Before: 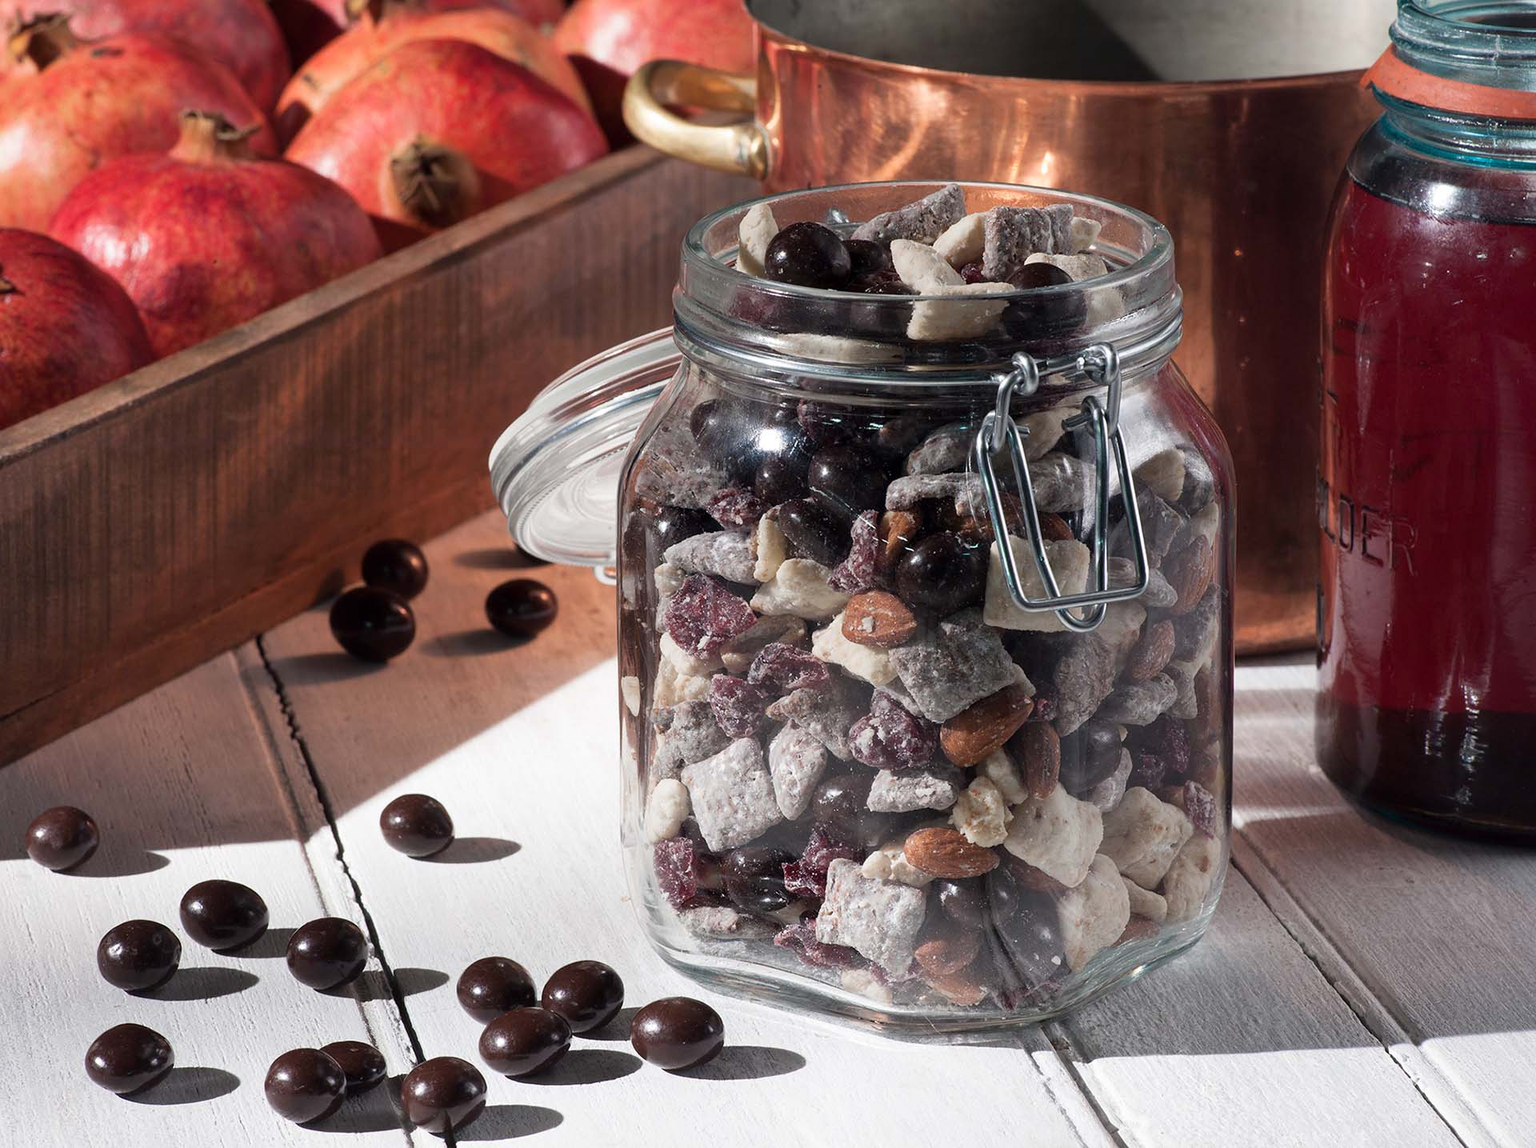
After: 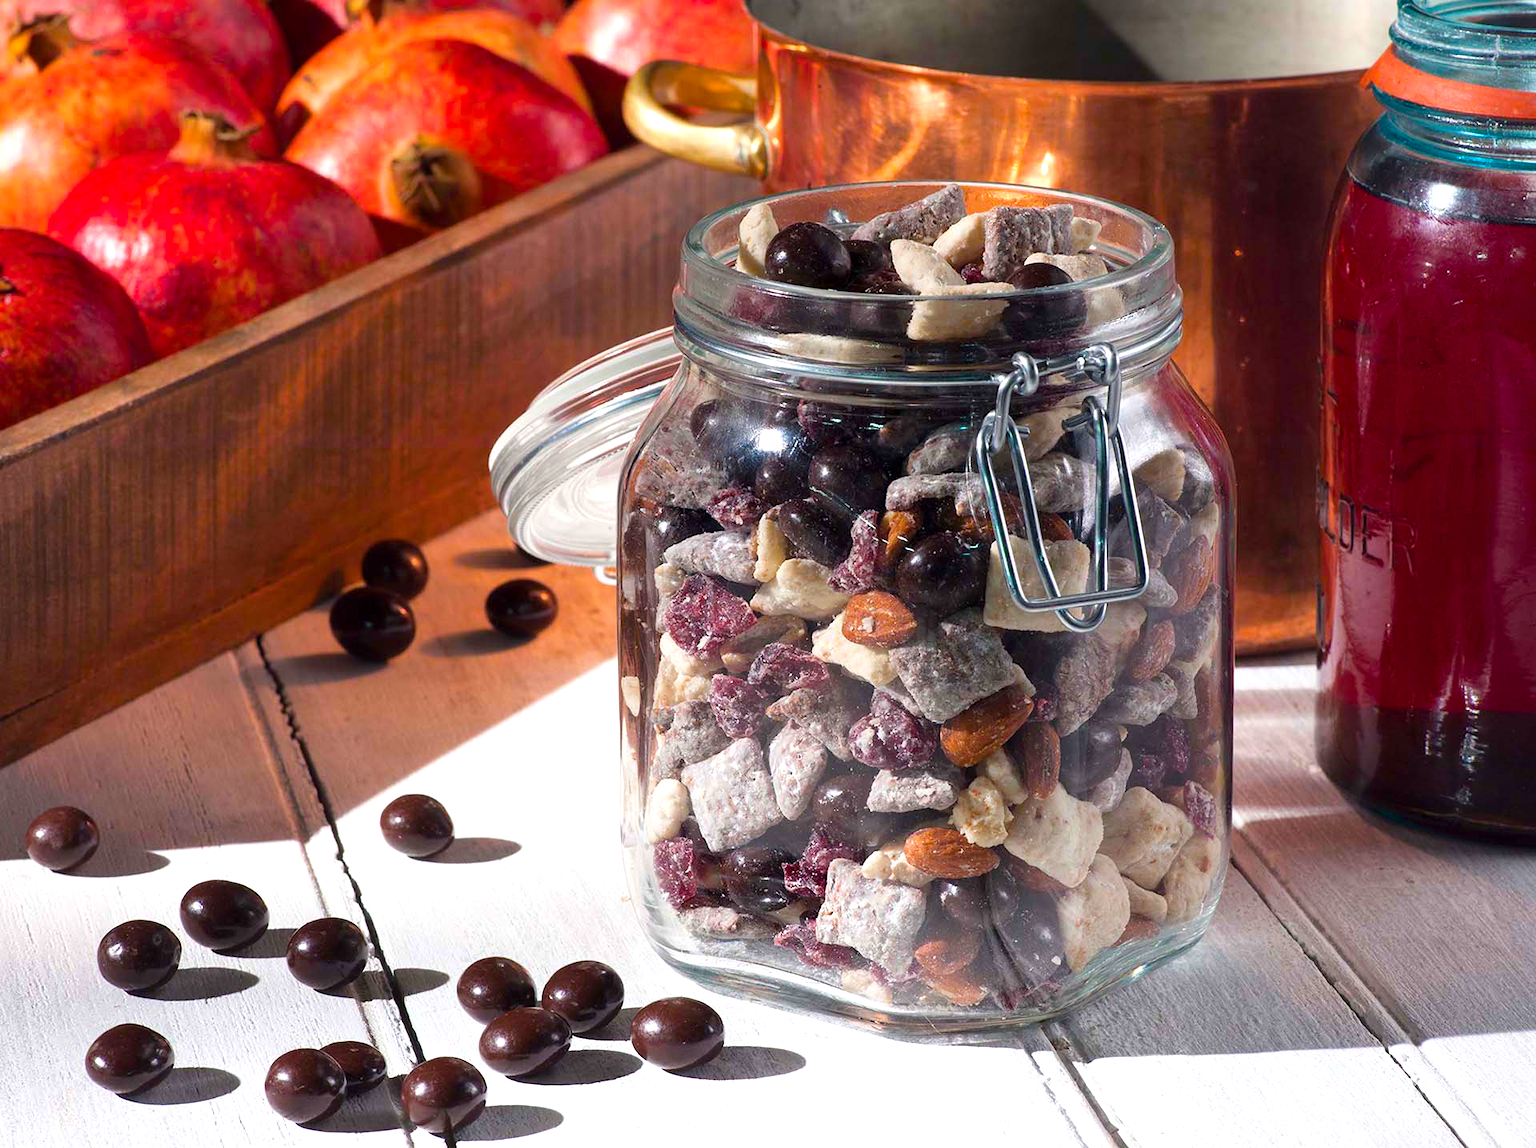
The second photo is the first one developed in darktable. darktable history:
color balance rgb: shadows lift › hue 87.67°, perceptual saturation grading › global saturation 25.193%, perceptual brilliance grading › global brilliance 9.294%, perceptual brilliance grading › shadows 14.824%, global vibrance 40.259%
